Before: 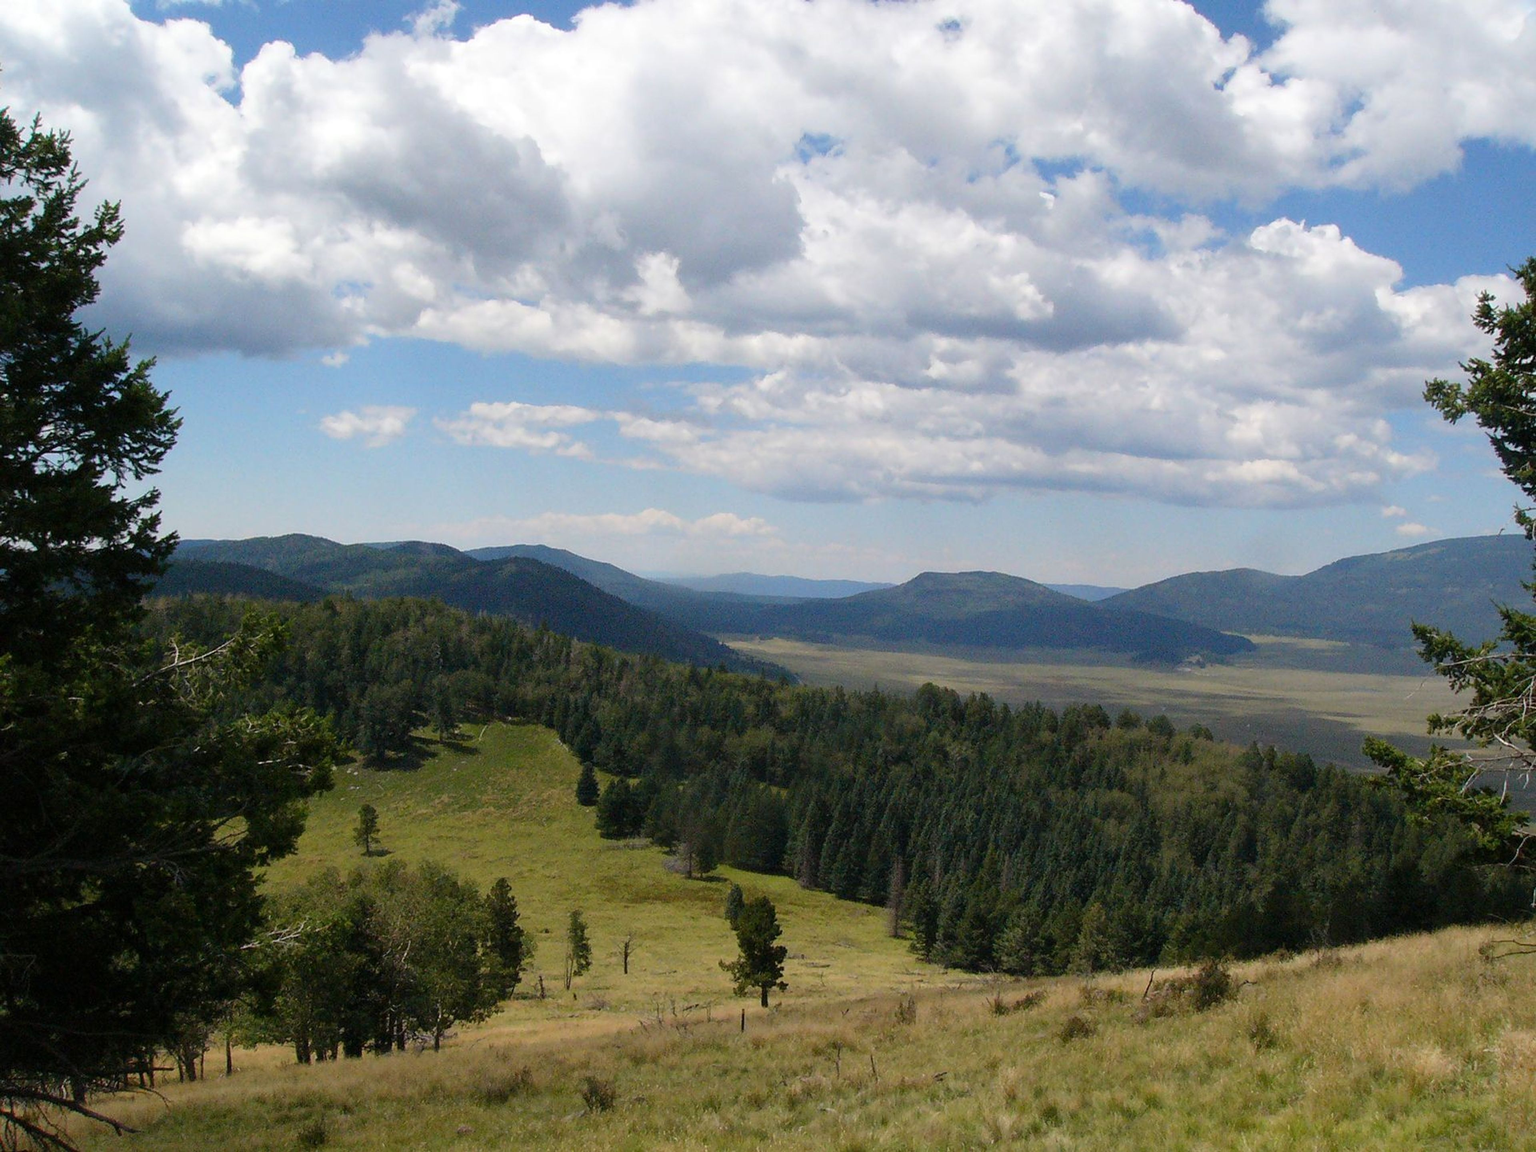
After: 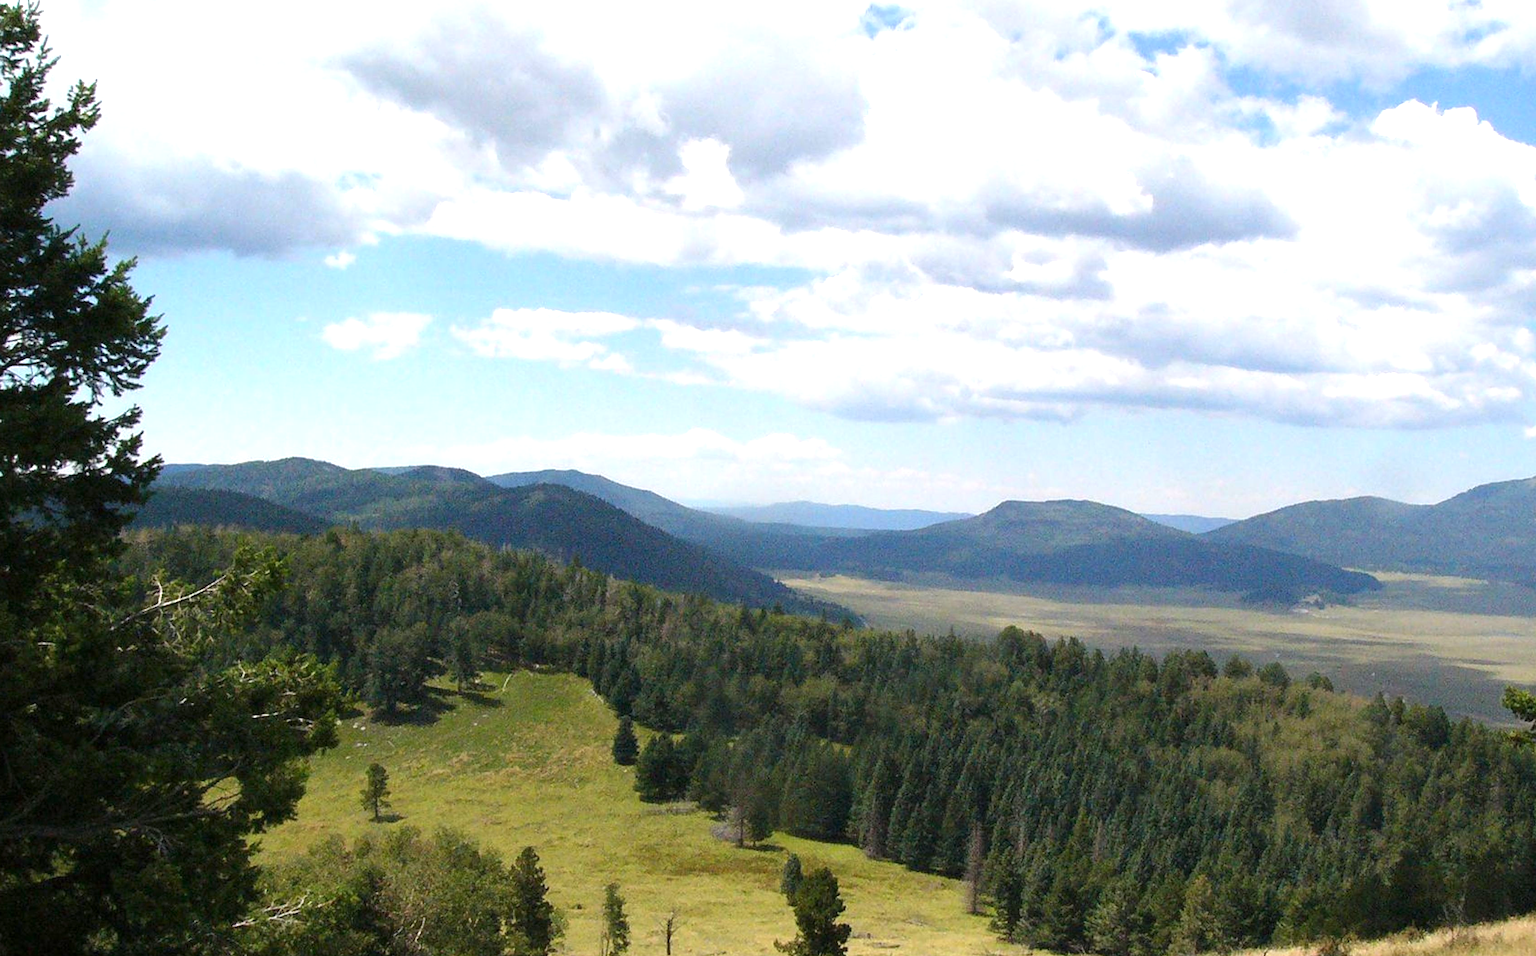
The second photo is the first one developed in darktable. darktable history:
exposure: black level correction 0, exposure 0.936 EV, compensate exposure bias true, compensate highlight preservation false
crop and rotate: left 2.306%, top 11.289%, right 9.326%, bottom 15.344%
